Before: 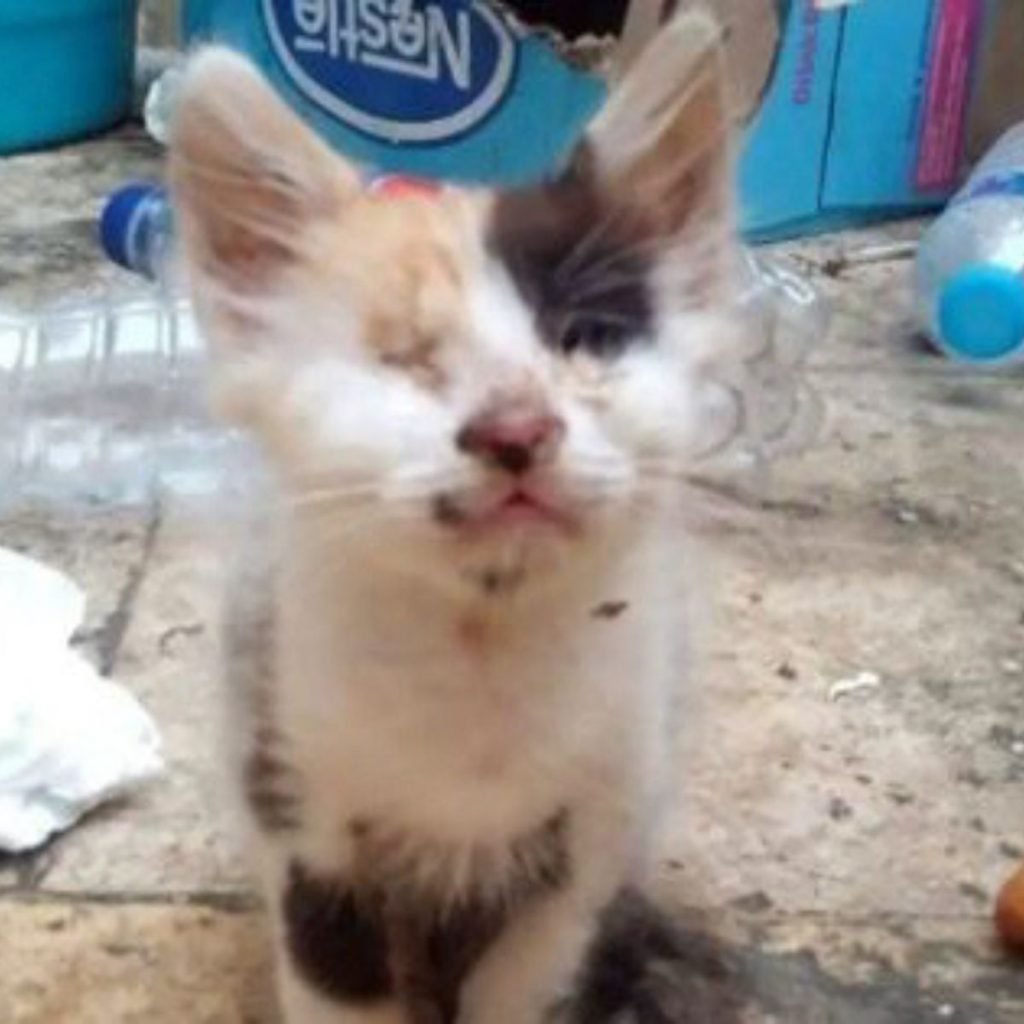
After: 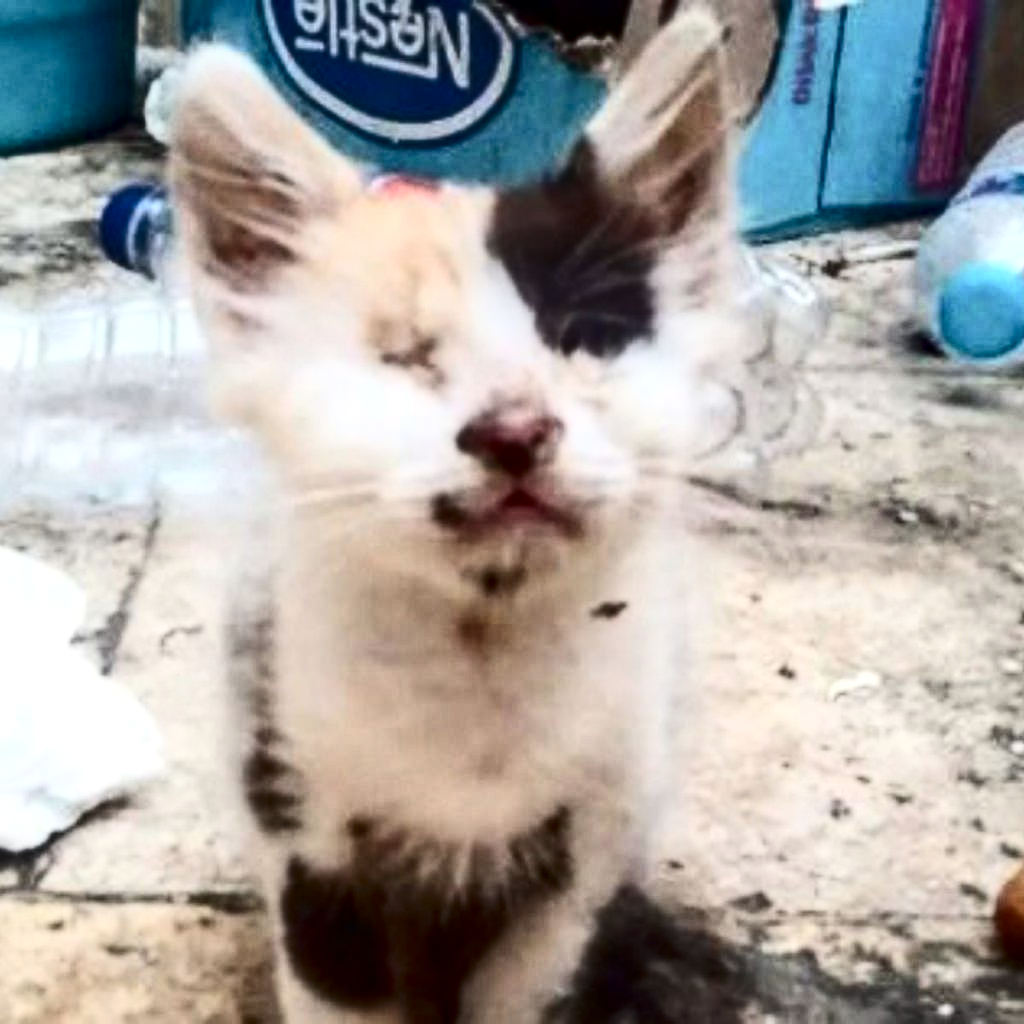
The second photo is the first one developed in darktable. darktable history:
contrast brightness saturation: contrast 0.486, saturation -0.086
local contrast: detail 130%
